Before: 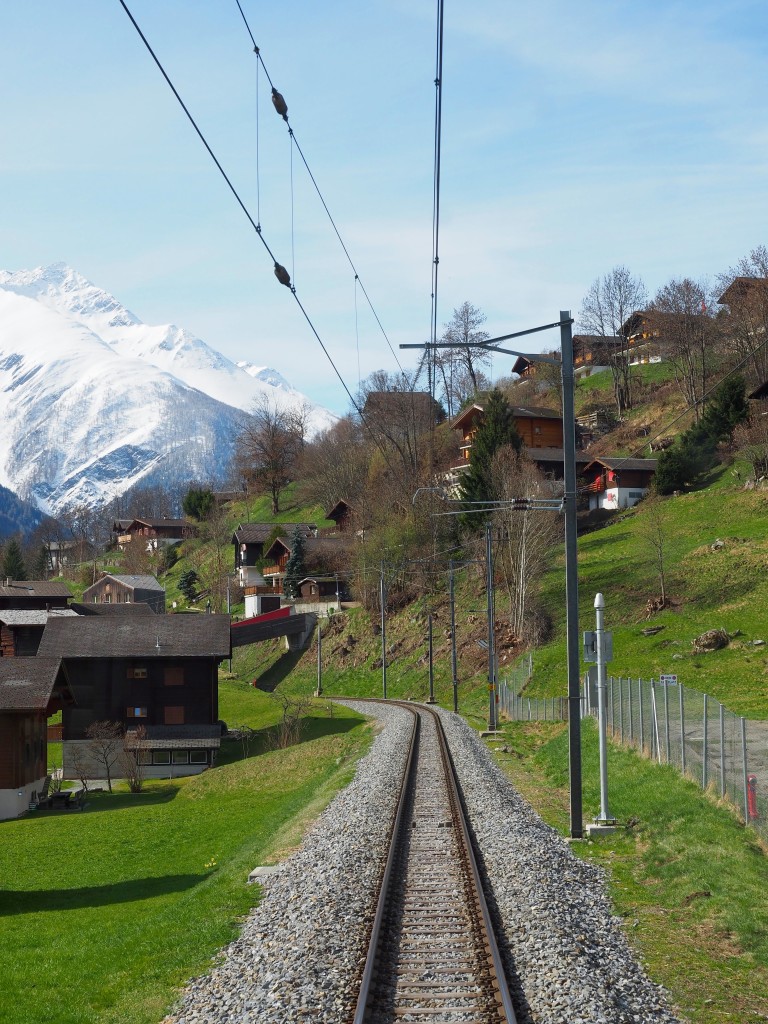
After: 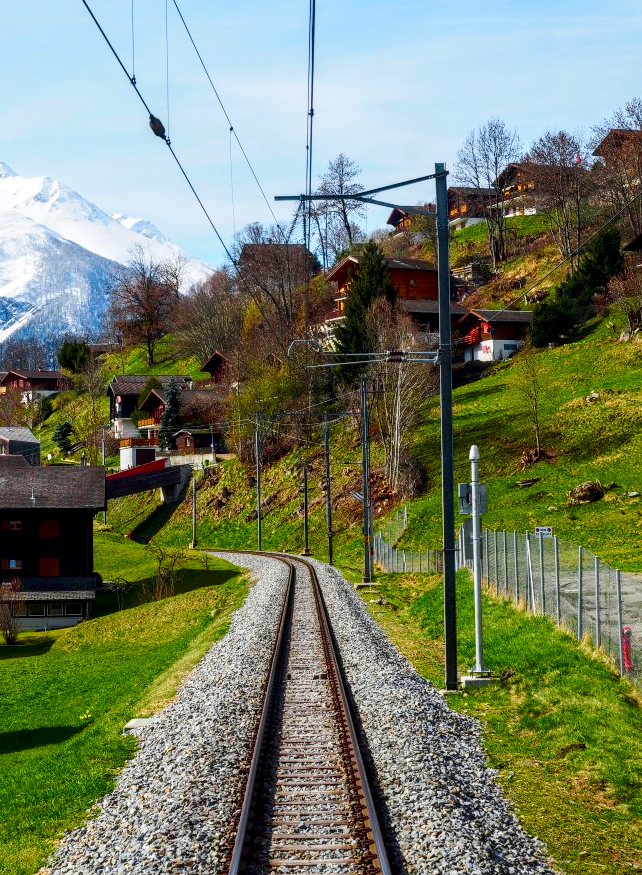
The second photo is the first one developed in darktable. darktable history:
contrast brightness saturation: saturation -0.061
color balance rgb: linear chroma grading › global chroma 14.396%, perceptual saturation grading › global saturation 15.528%, perceptual saturation grading › highlights -19.603%, perceptual saturation grading › shadows 19.958%, global vibrance 15.457%
local contrast: detail 142%
tone curve: curves: ch0 [(0, 0) (0.126, 0.061) (0.338, 0.285) (0.494, 0.518) (0.703, 0.762) (1, 1)]; ch1 [(0, 0) (0.364, 0.322) (0.443, 0.441) (0.5, 0.501) (0.55, 0.578) (1, 1)]; ch2 [(0, 0) (0.44, 0.424) (0.501, 0.499) (0.557, 0.564) (0.613, 0.682) (0.707, 0.746) (1, 1)], color space Lab, independent channels, preserve colors none
crop: left 16.355%, top 14.484%
